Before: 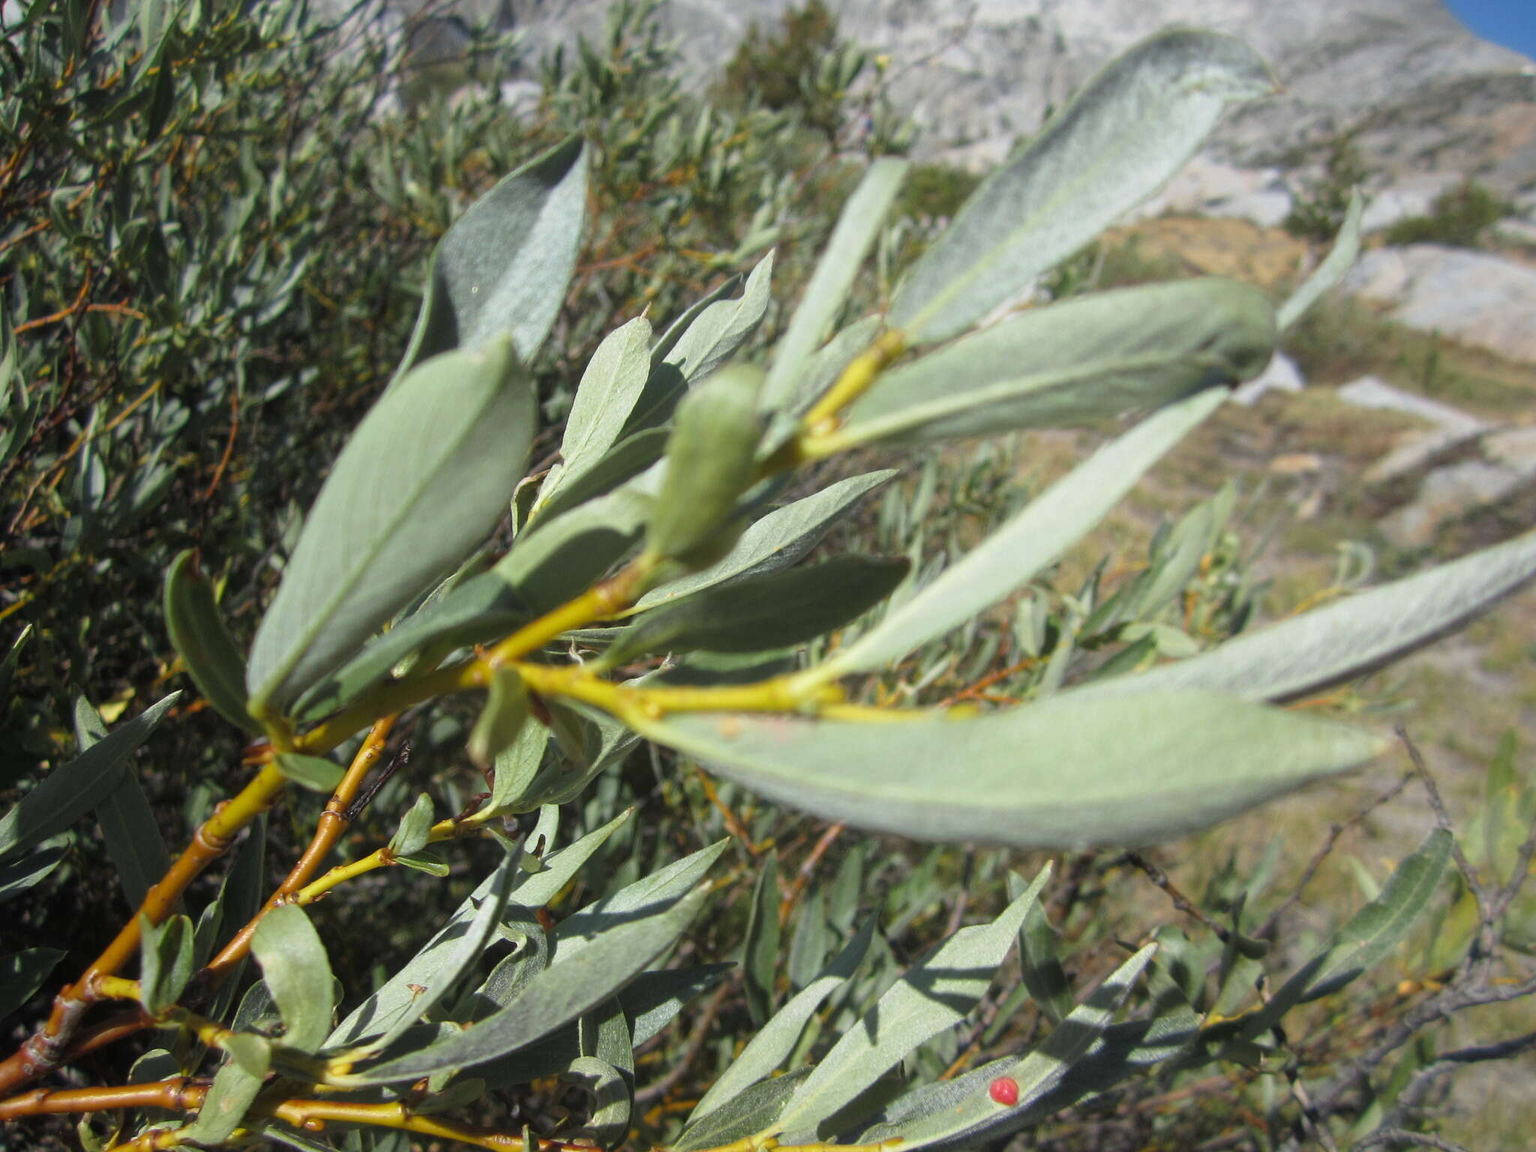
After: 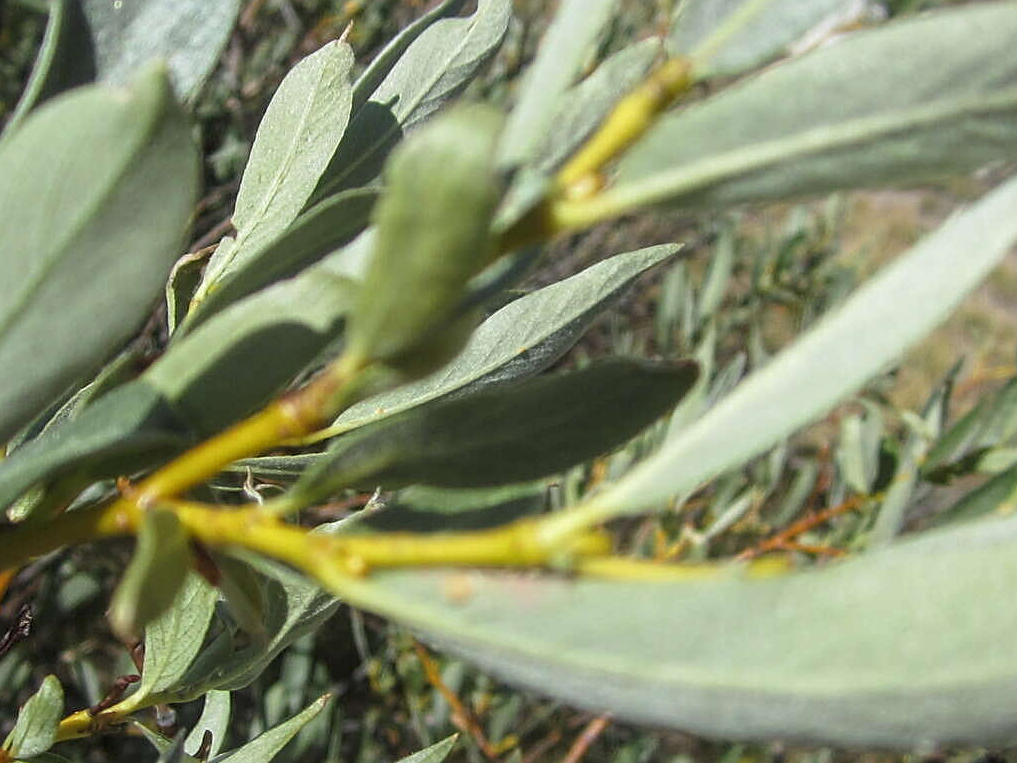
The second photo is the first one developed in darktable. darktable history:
sharpen: on, module defaults
crop: left 25.161%, top 24.891%, right 25.153%, bottom 25.385%
local contrast: on, module defaults
